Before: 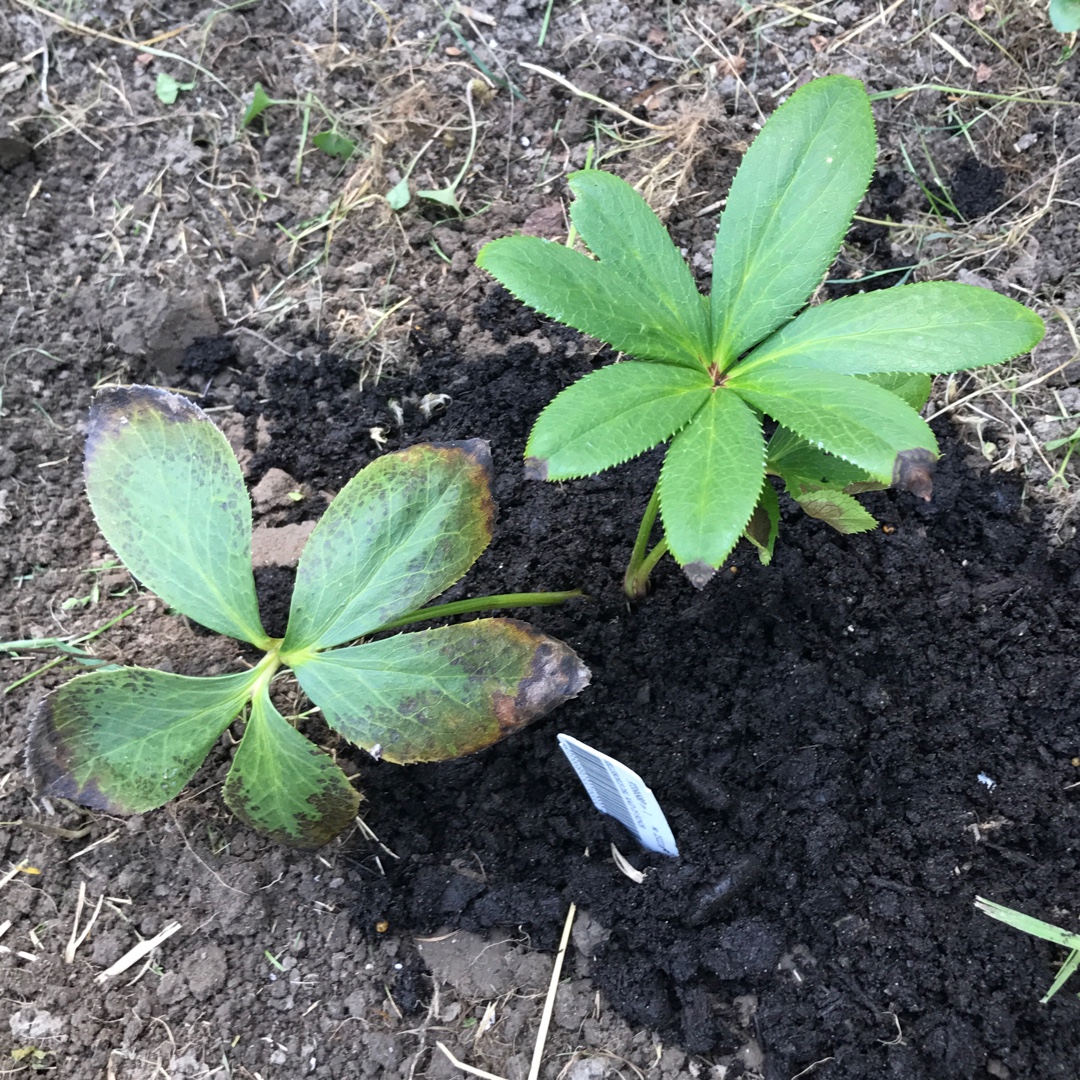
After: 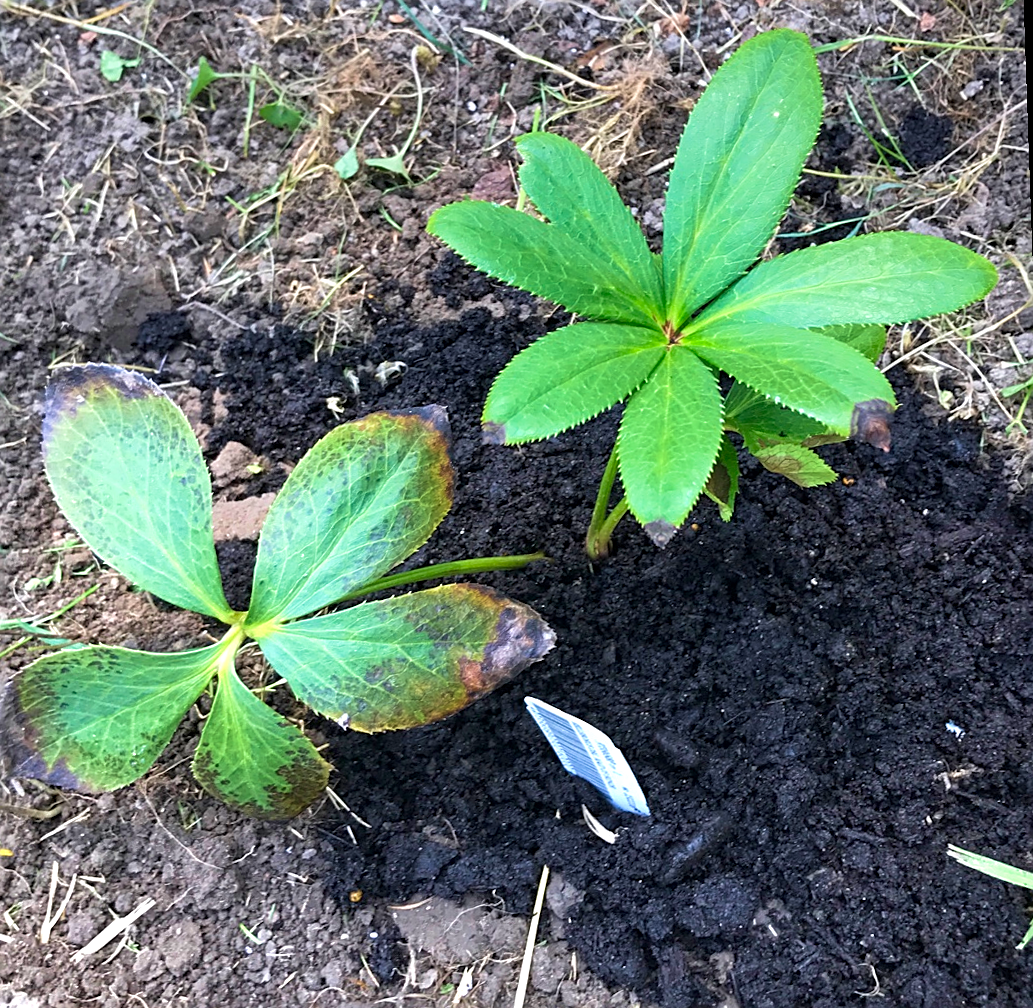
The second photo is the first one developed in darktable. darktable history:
exposure: black level correction 0, exposure 0.5 EV, compensate highlight preservation false
crop and rotate: left 3.238%
sharpen: on, module defaults
rotate and perspective: rotation -2°, crop left 0.022, crop right 0.978, crop top 0.049, crop bottom 0.951
local contrast: highlights 100%, shadows 100%, detail 120%, midtone range 0.2
color correction: saturation 1.34
graduated density: rotation -0.352°, offset 57.64
velvia: strength 29%
